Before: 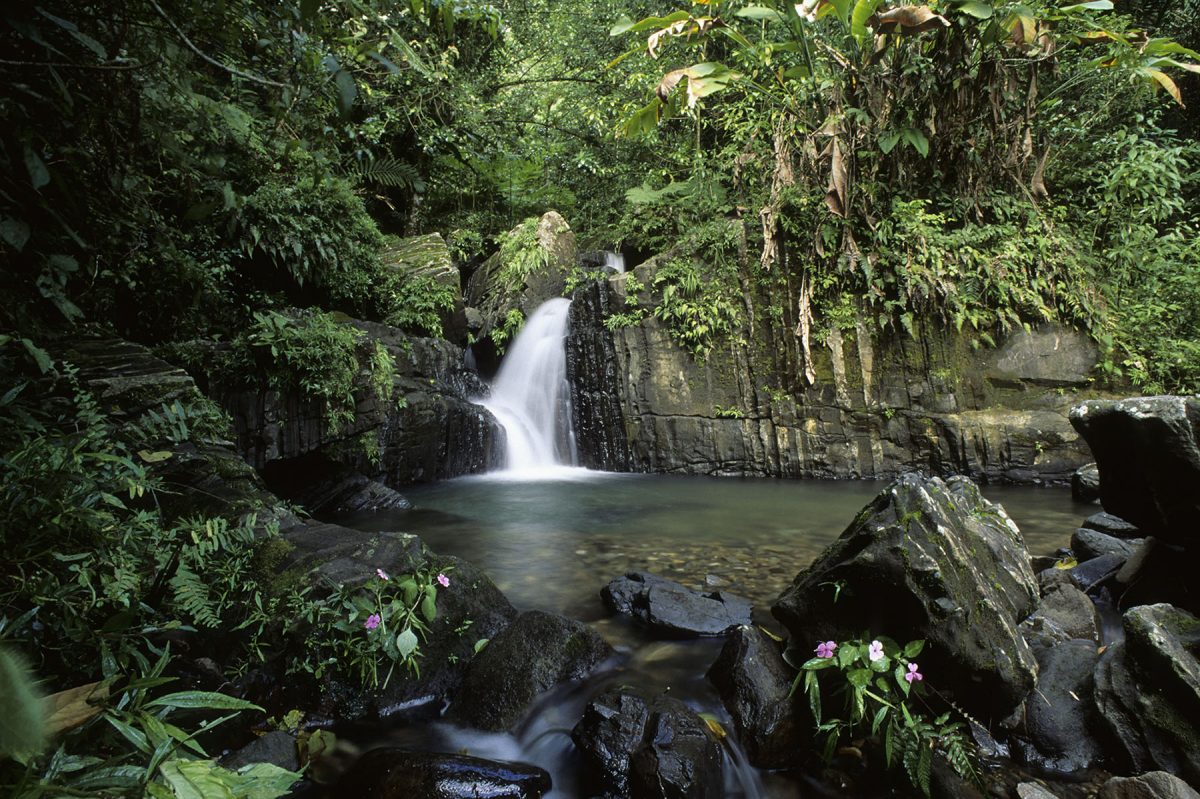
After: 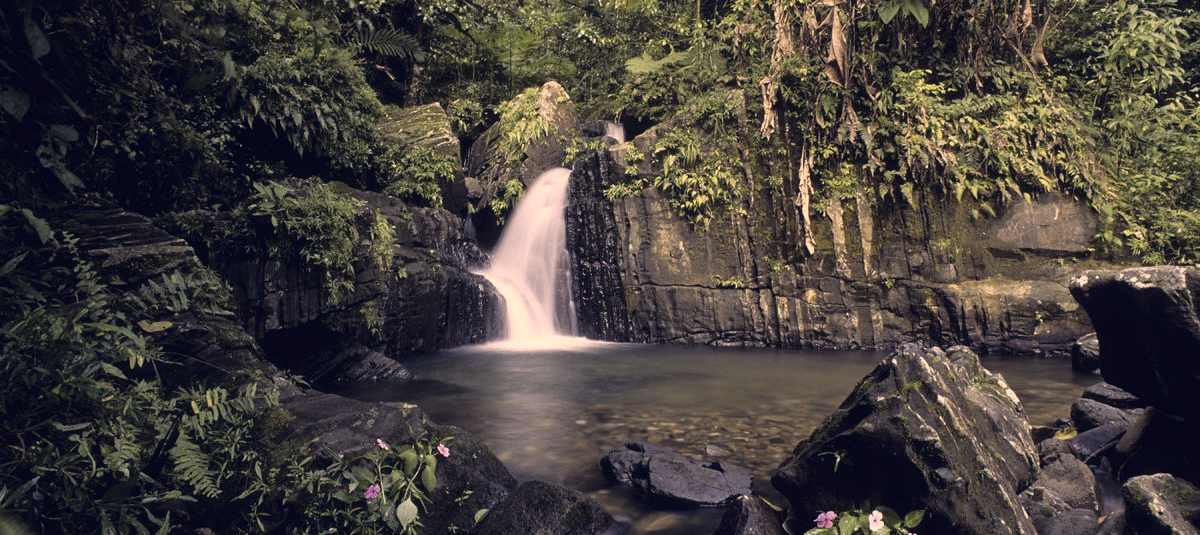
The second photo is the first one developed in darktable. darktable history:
crop: top 16.272%, bottom 16.769%
color correction: highlights a* 20.17, highlights b* 27.86, shadows a* 3.47, shadows b* -17.35, saturation 0.725
